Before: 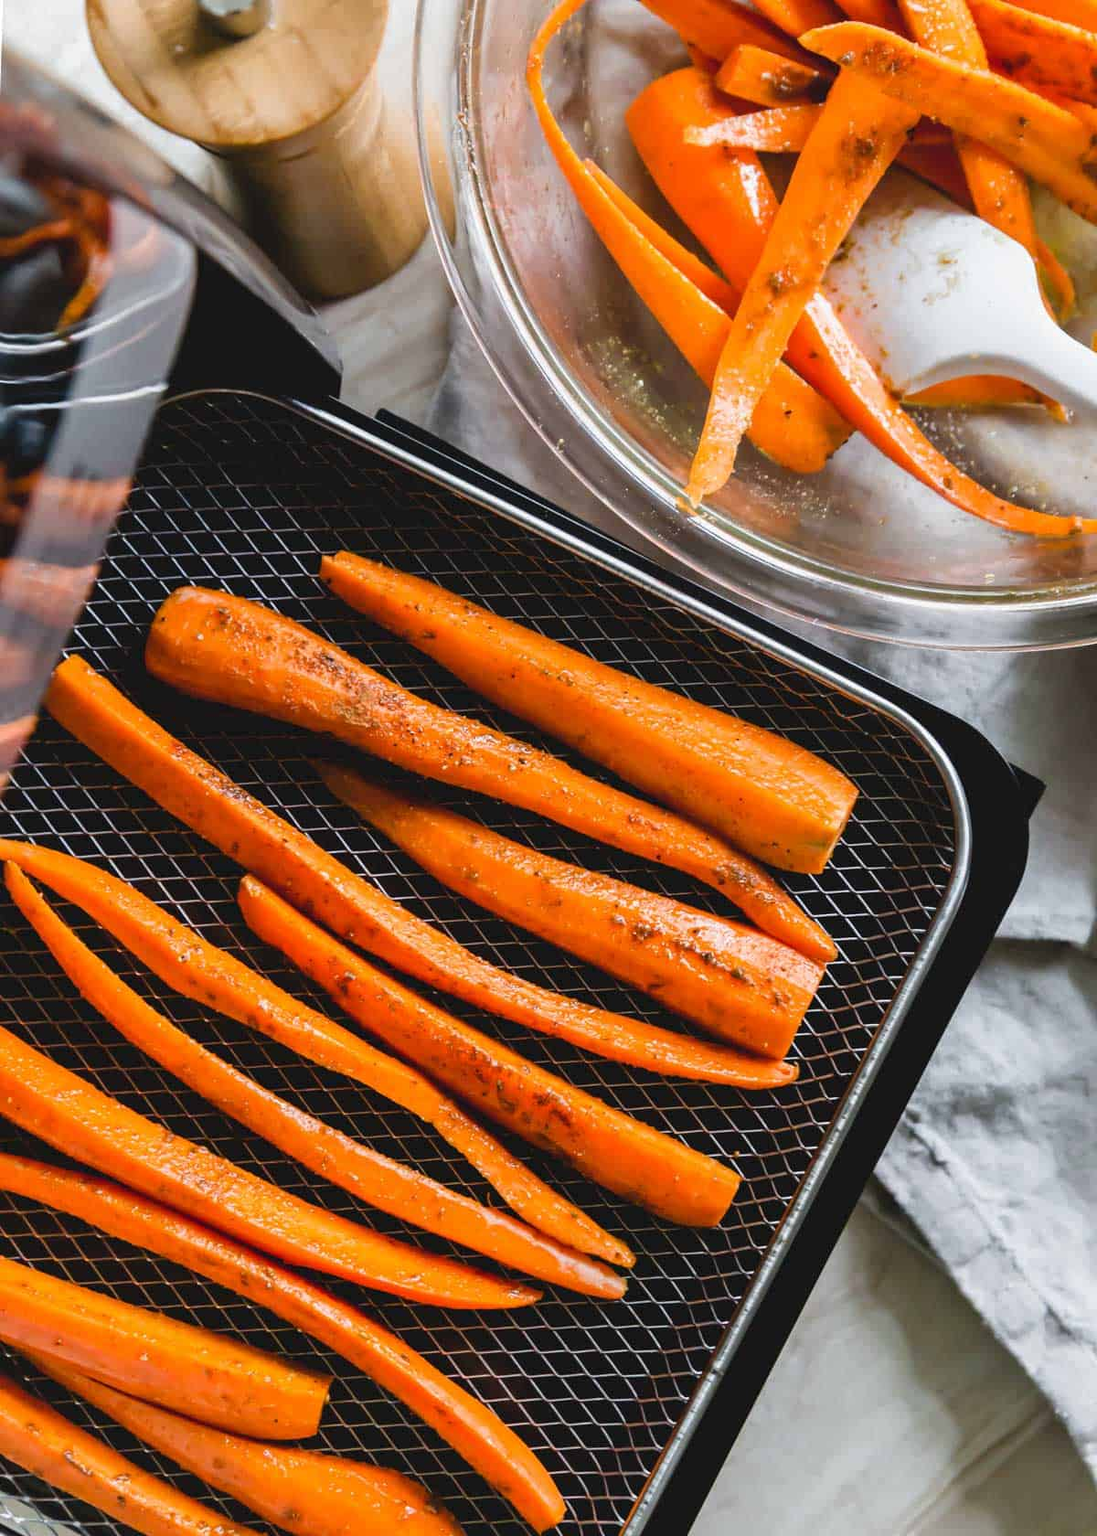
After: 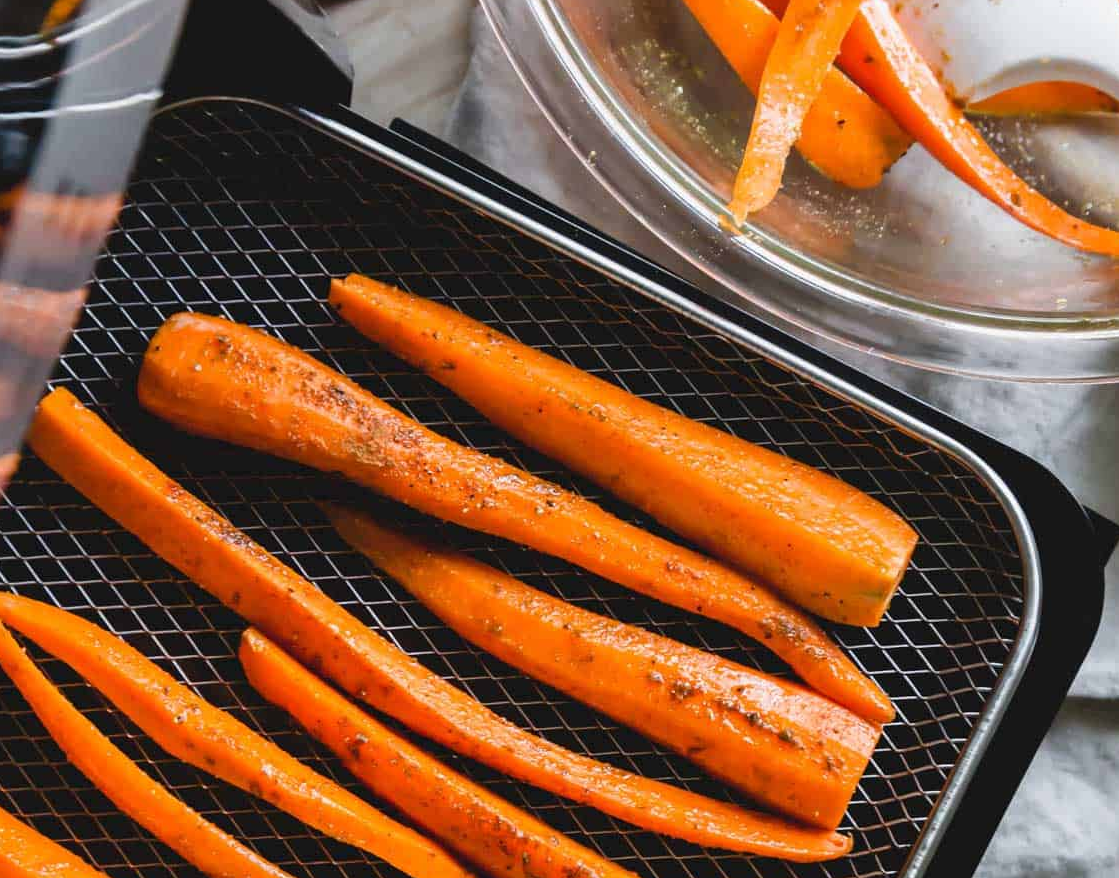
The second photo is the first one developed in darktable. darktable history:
crop: left 1.769%, top 19.631%, right 4.929%, bottom 28.062%
